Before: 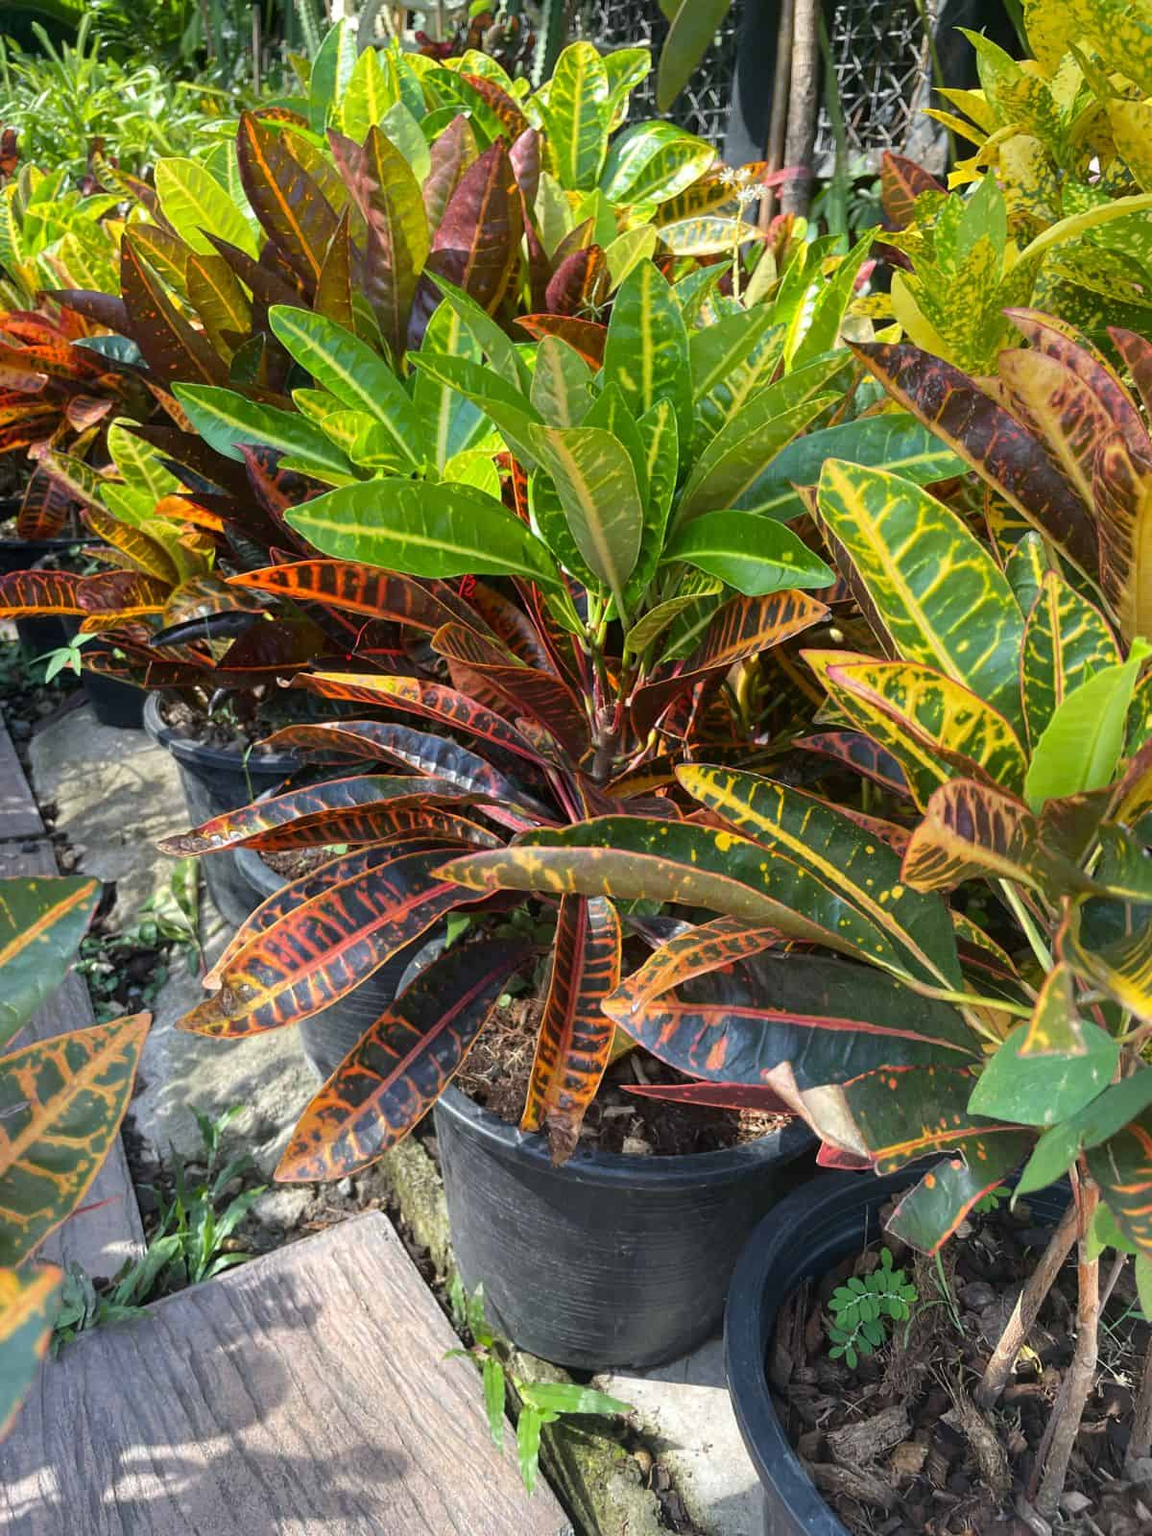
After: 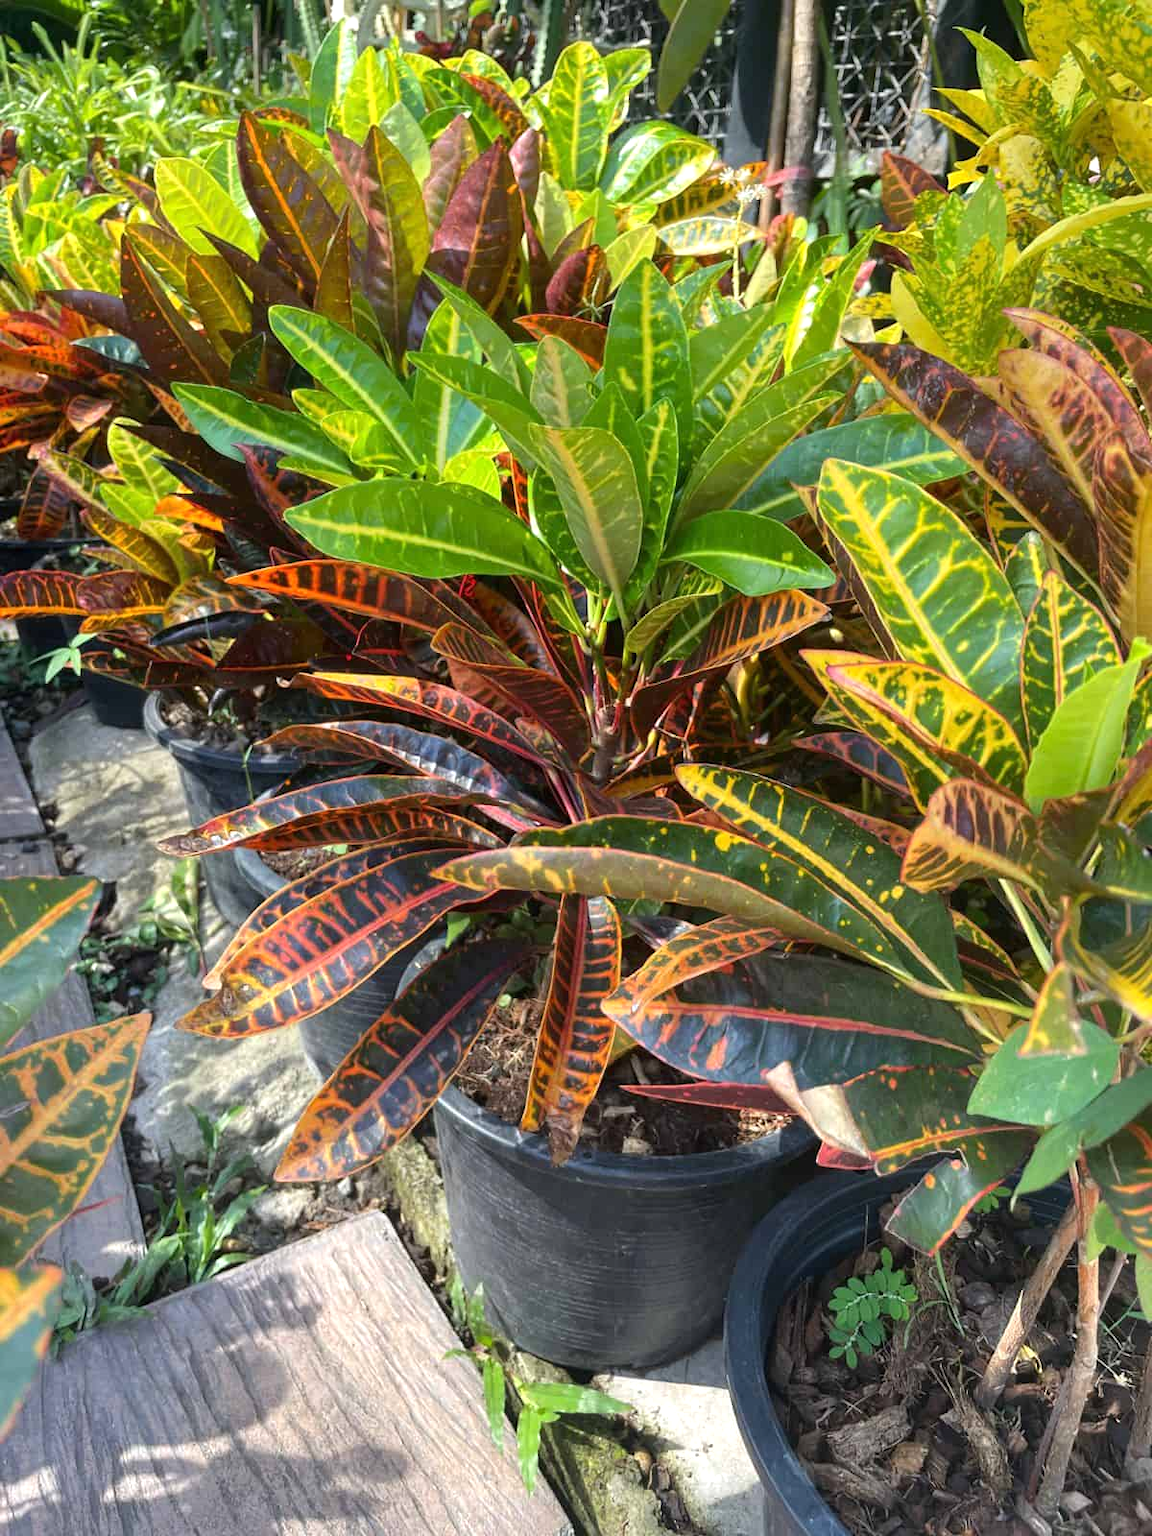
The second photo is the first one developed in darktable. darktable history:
exposure: exposure 0.22 EV, compensate exposure bias true, compensate highlight preservation false
